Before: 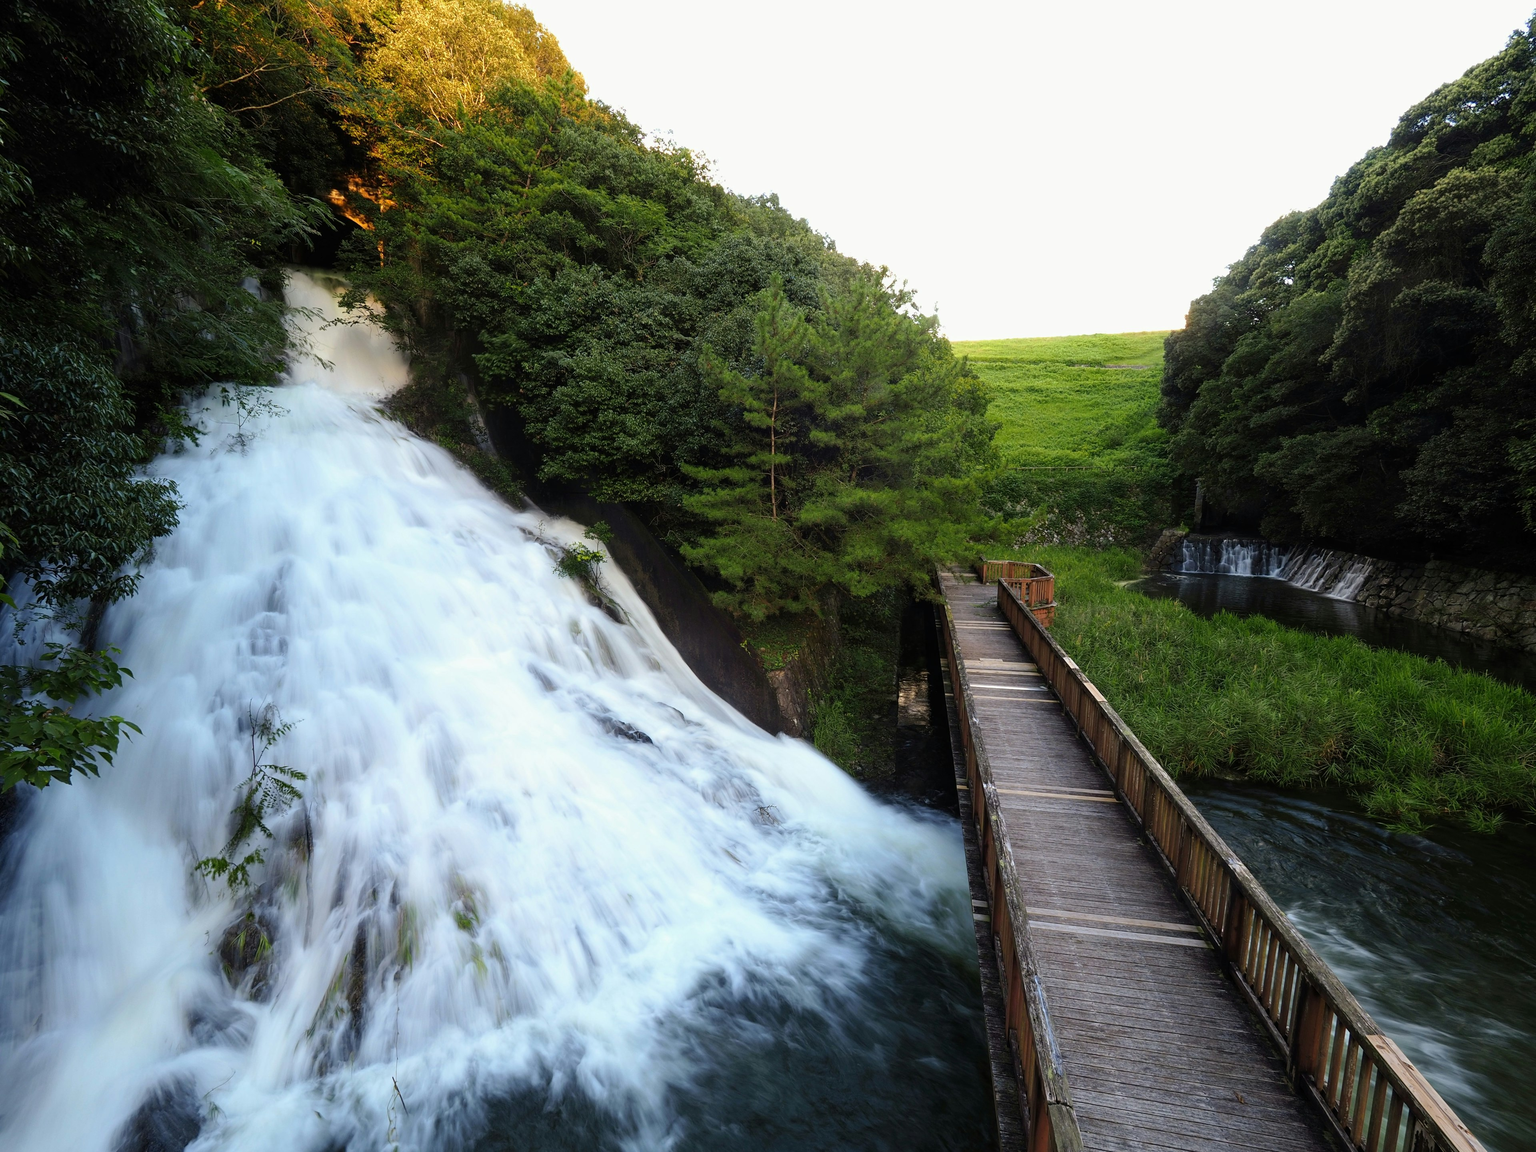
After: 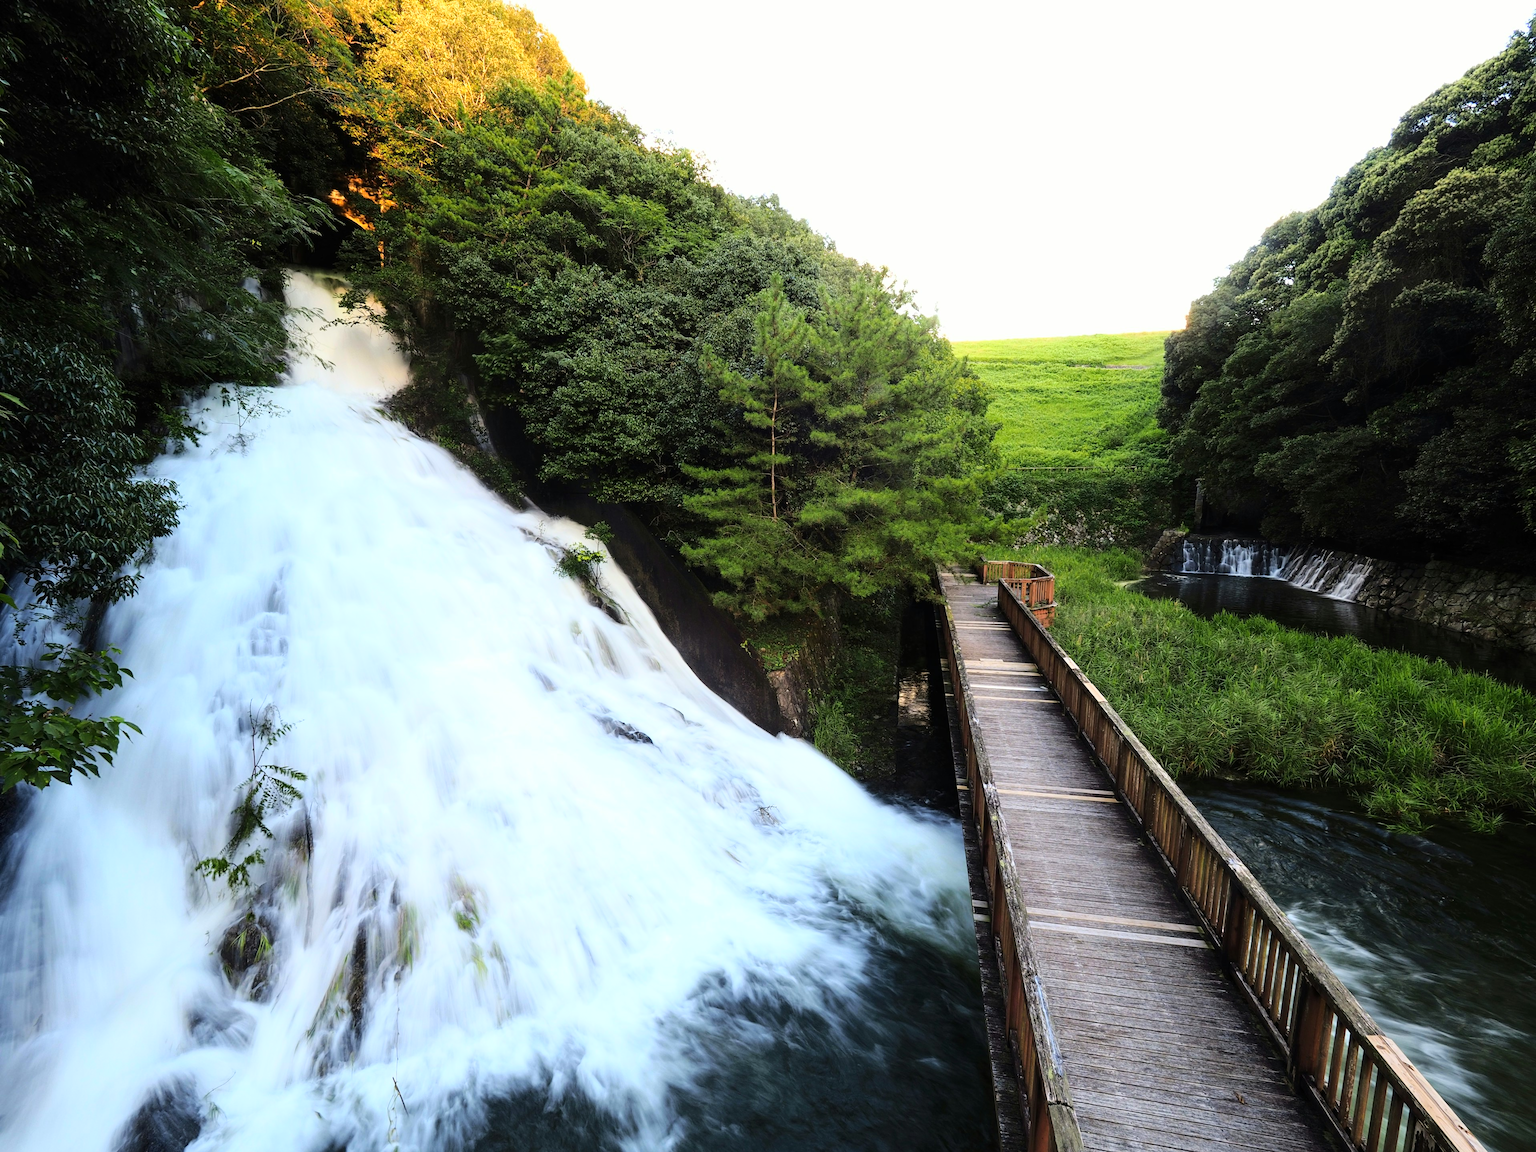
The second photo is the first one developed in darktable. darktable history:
color correction: highlights b* 0.067
base curve: curves: ch0 [(0, 0) (0.028, 0.03) (0.121, 0.232) (0.46, 0.748) (0.859, 0.968) (1, 1)]
